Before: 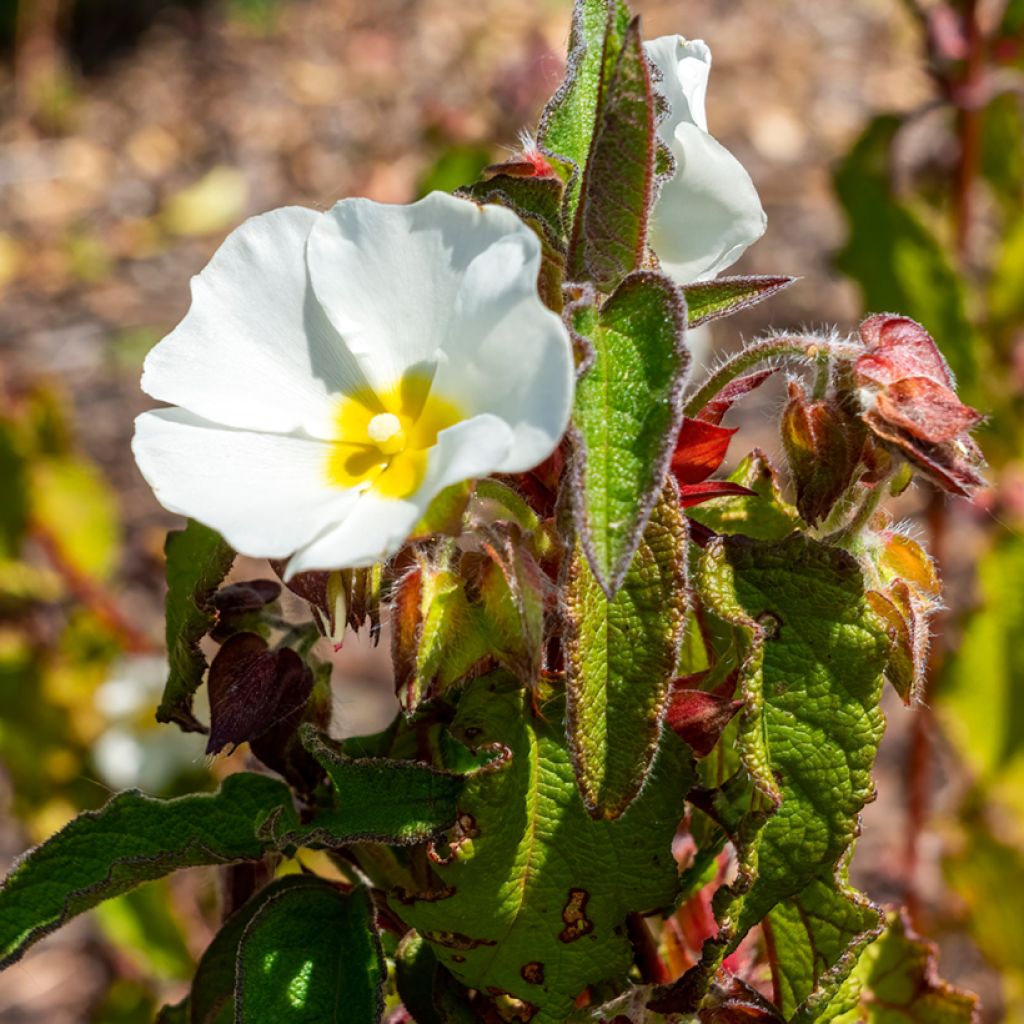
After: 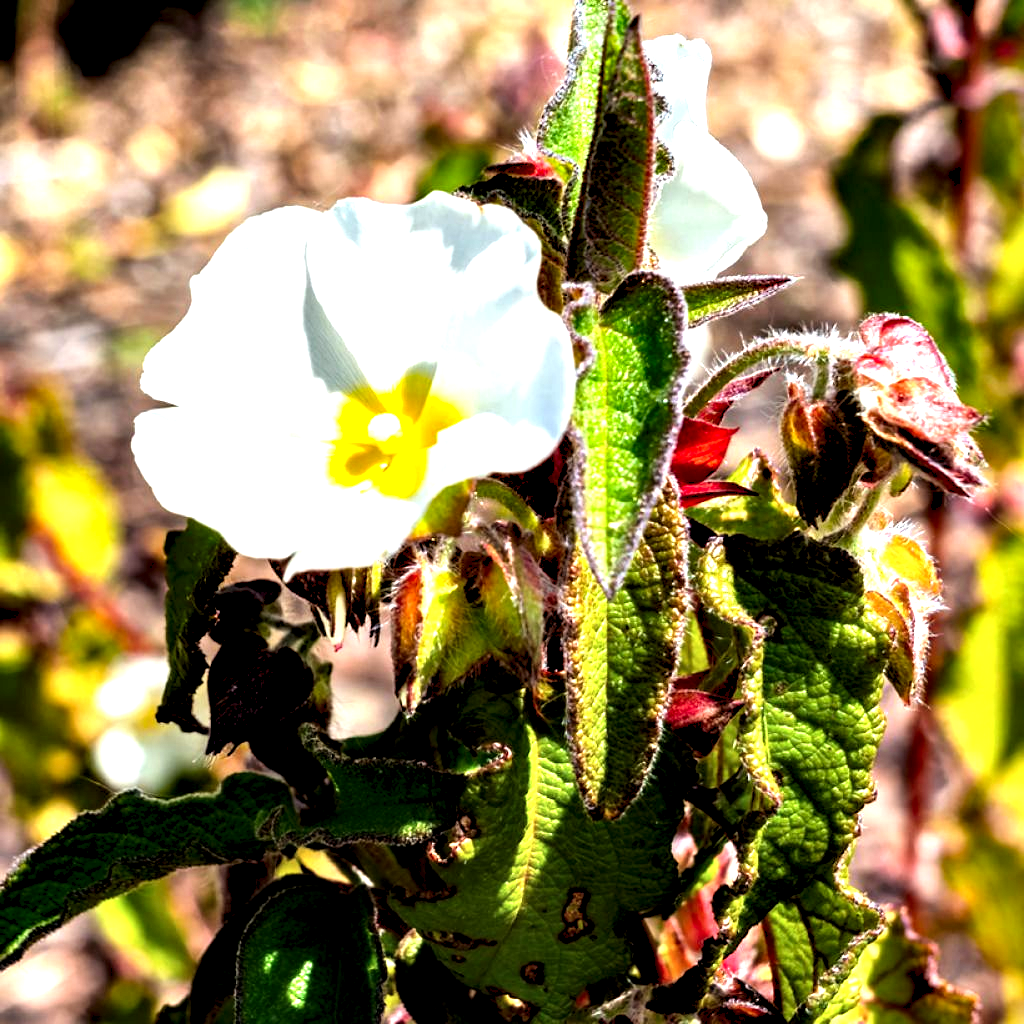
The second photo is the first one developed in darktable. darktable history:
contrast equalizer: octaves 7, y [[0.6 ×6], [0.55 ×6], [0 ×6], [0 ×6], [0 ×6]]
tone equalizer: -8 EV -1.12 EV, -7 EV -0.997 EV, -6 EV -0.832 EV, -5 EV -0.571 EV, -3 EV 0.607 EV, -2 EV 0.887 EV, -1 EV 0.999 EV, +0 EV 1.06 EV
